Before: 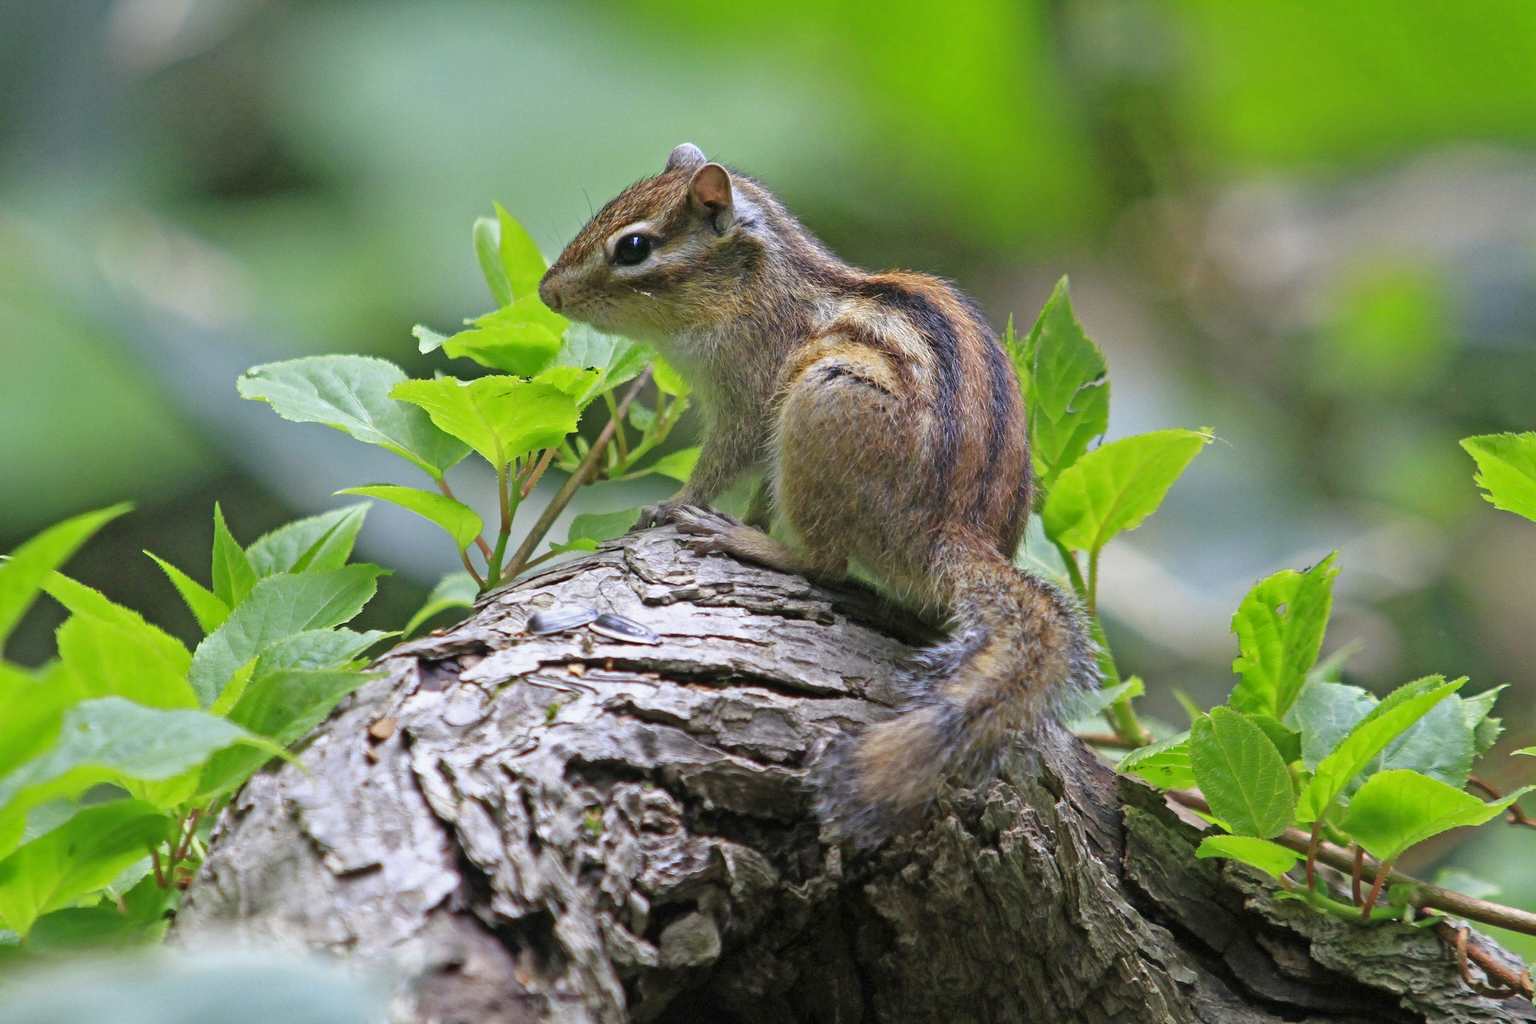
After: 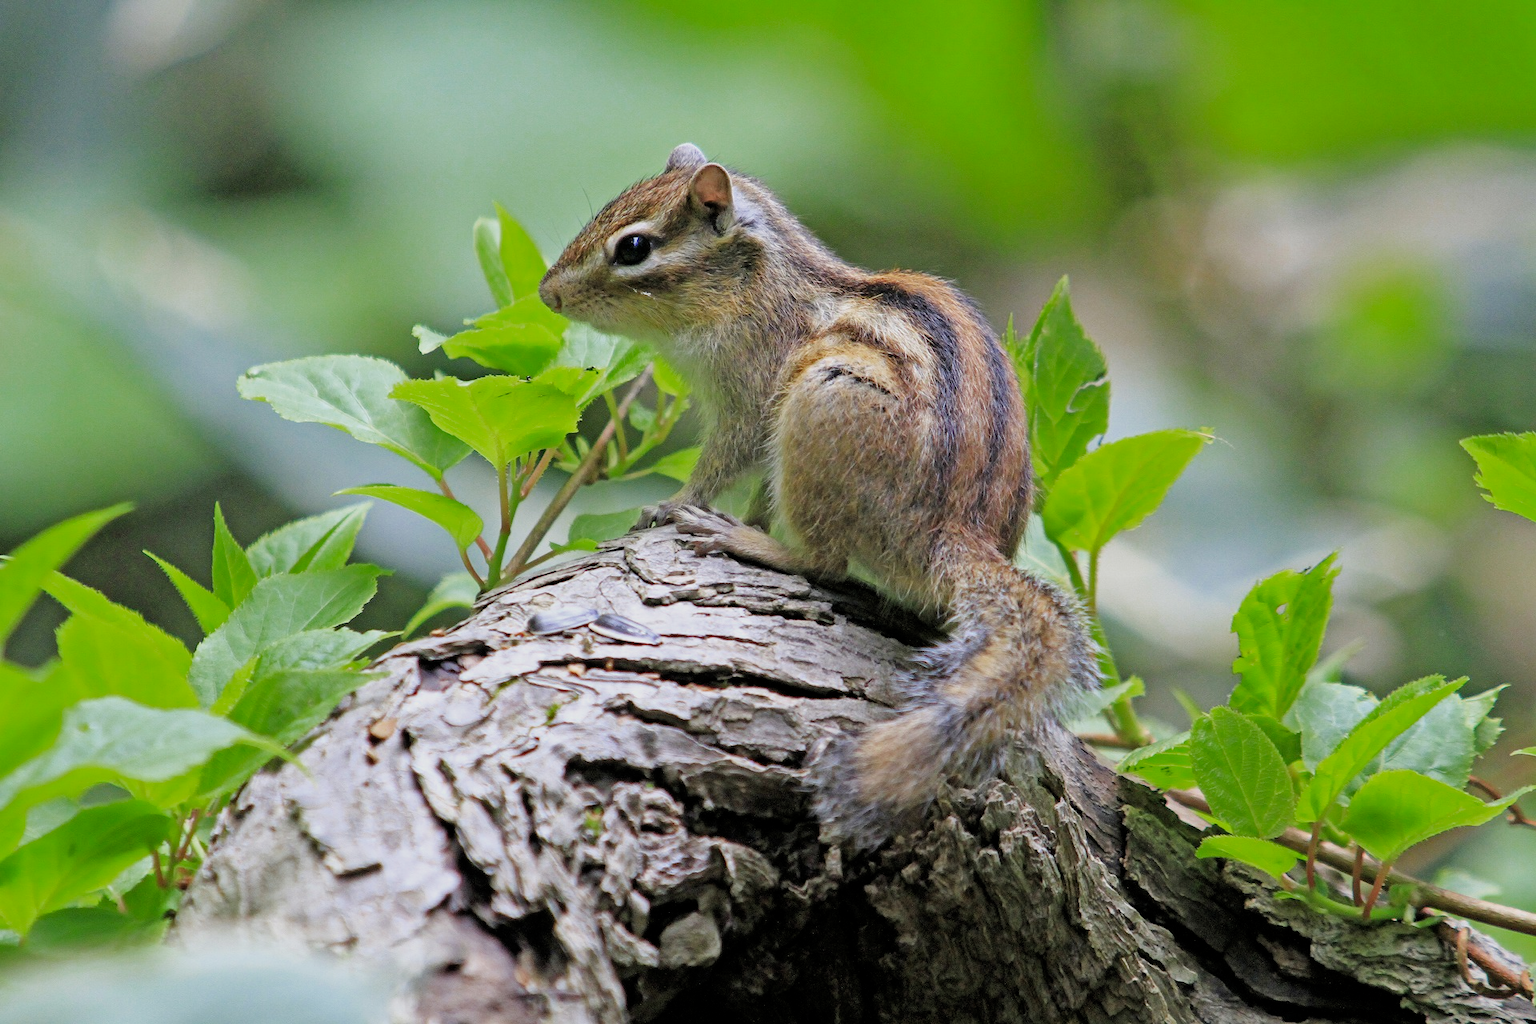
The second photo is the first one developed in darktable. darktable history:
filmic rgb: black relative exposure -7.56 EV, white relative exposure 4.61 EV, target black luminance 0%, hardness 3.49, latitude 50.5%, contrast 1.03, highlights saturation mix 8.85%, shadows ↔ highlights balance -0.157%
color zones: curves: ch0 [(0, 0.444) (0.143, 0.442) (0.286, 0.441) (0.429, 0.441) (0.571, 0.441) (0.714, 0.441) (0.857, 0.442) (1, 0.444)]
exposure: exposure 0.464 EV, compensate highlight preservation false
